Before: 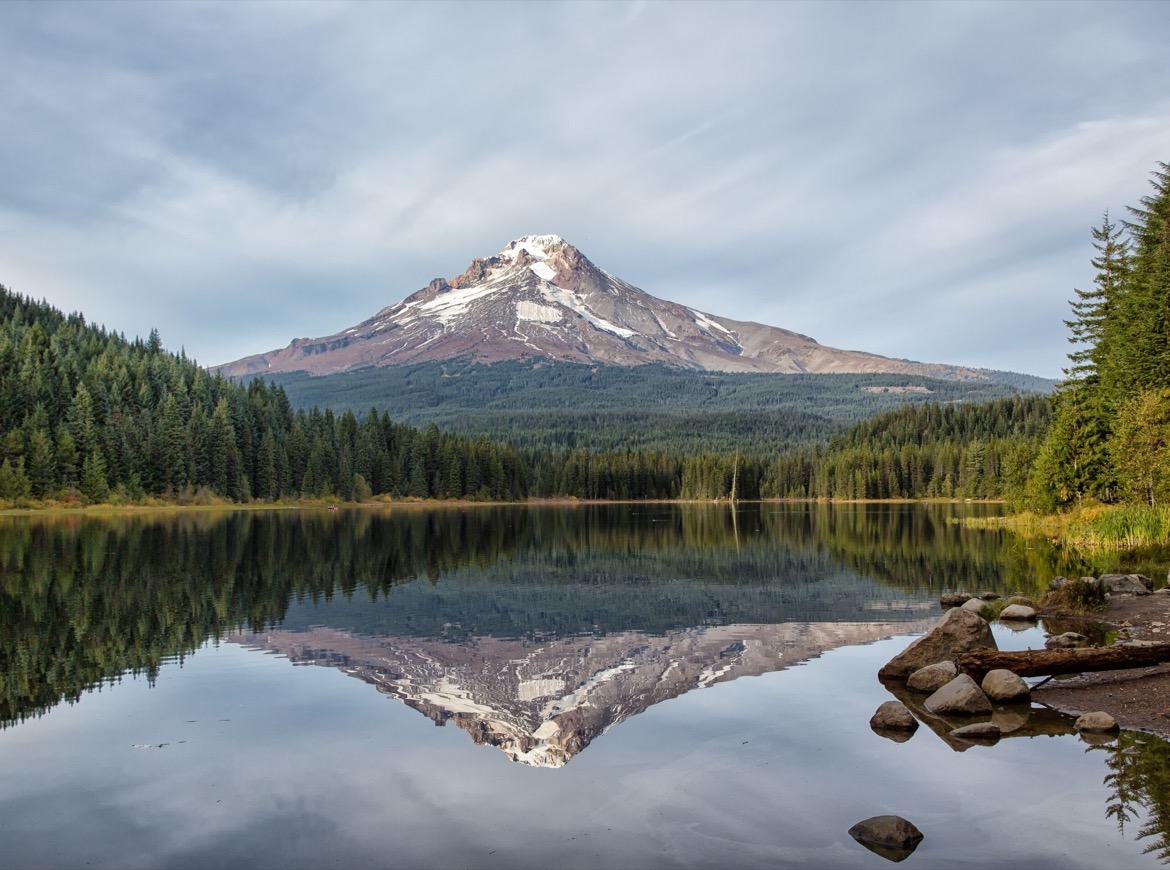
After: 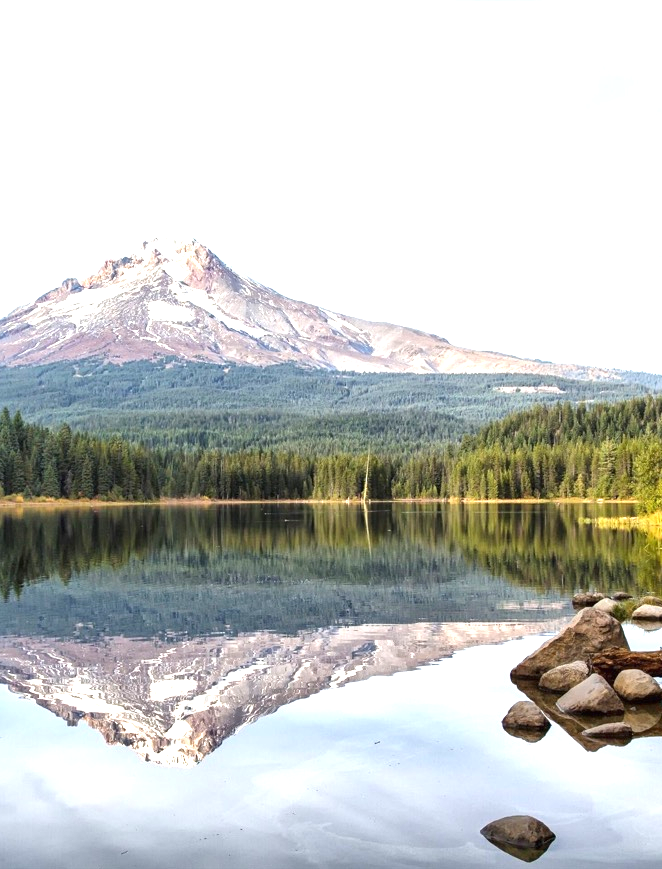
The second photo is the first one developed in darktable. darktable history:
crop: left 31.458%, top 0%, right 11.876%
exposure: black level correction 0, exposure 1.388 EV, compensate exposure bias true, compensate highlight preservation false
